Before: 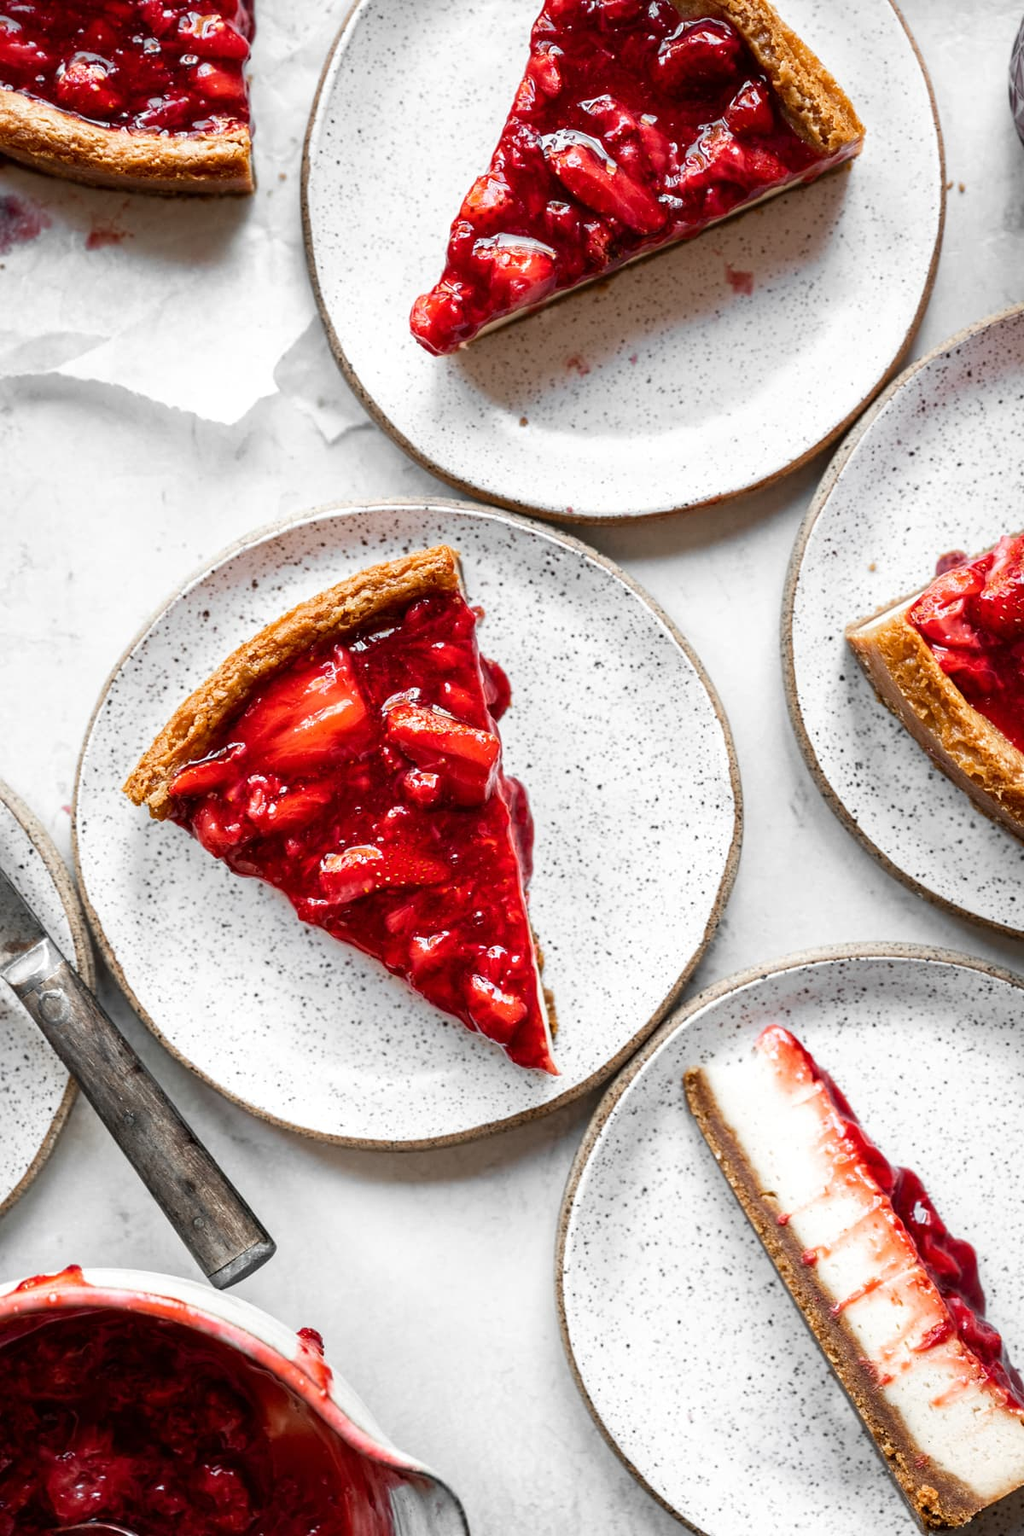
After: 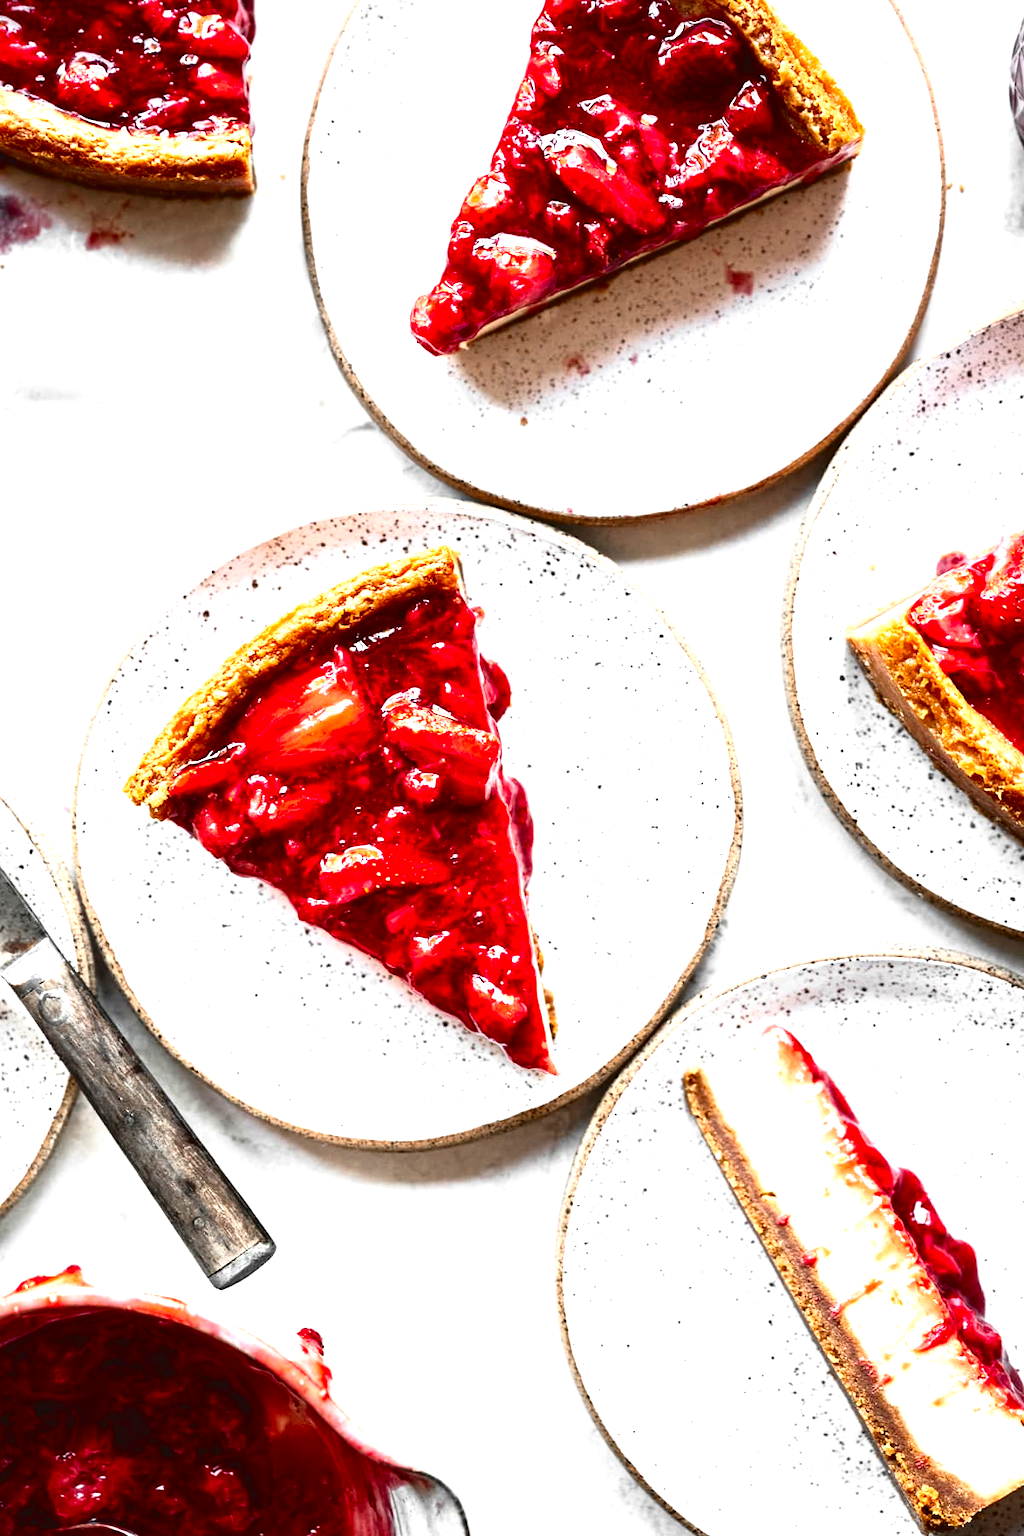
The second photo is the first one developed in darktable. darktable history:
exposure: black level correction 0, exposure 1.194 EV, compensate highlight preservation false
tone curve: curves: ch0 [(0, 0) (0.003, 0.049) (0.011, 0.051) (0.025, 0.055) (0.044, 0.065) (0.069, 0.081) (0.1, 0.11) (0.136, 0.15) (0.177, 0.195) (0.224, 0.242) (0.277, 0.308) (0.335, 0.375) (0.399, 0.436) (0.468, 0.5) (0.543, 0.574) (0.623, 0.665) (0.709, 0.761) (0.801, 0.851) (0.898, 0.933) (1, 1)], color space Lab, independent channels, preserve colors none
contrast brightness saturation: contrast 0.127, brightness -0.233, saturation 0.135
